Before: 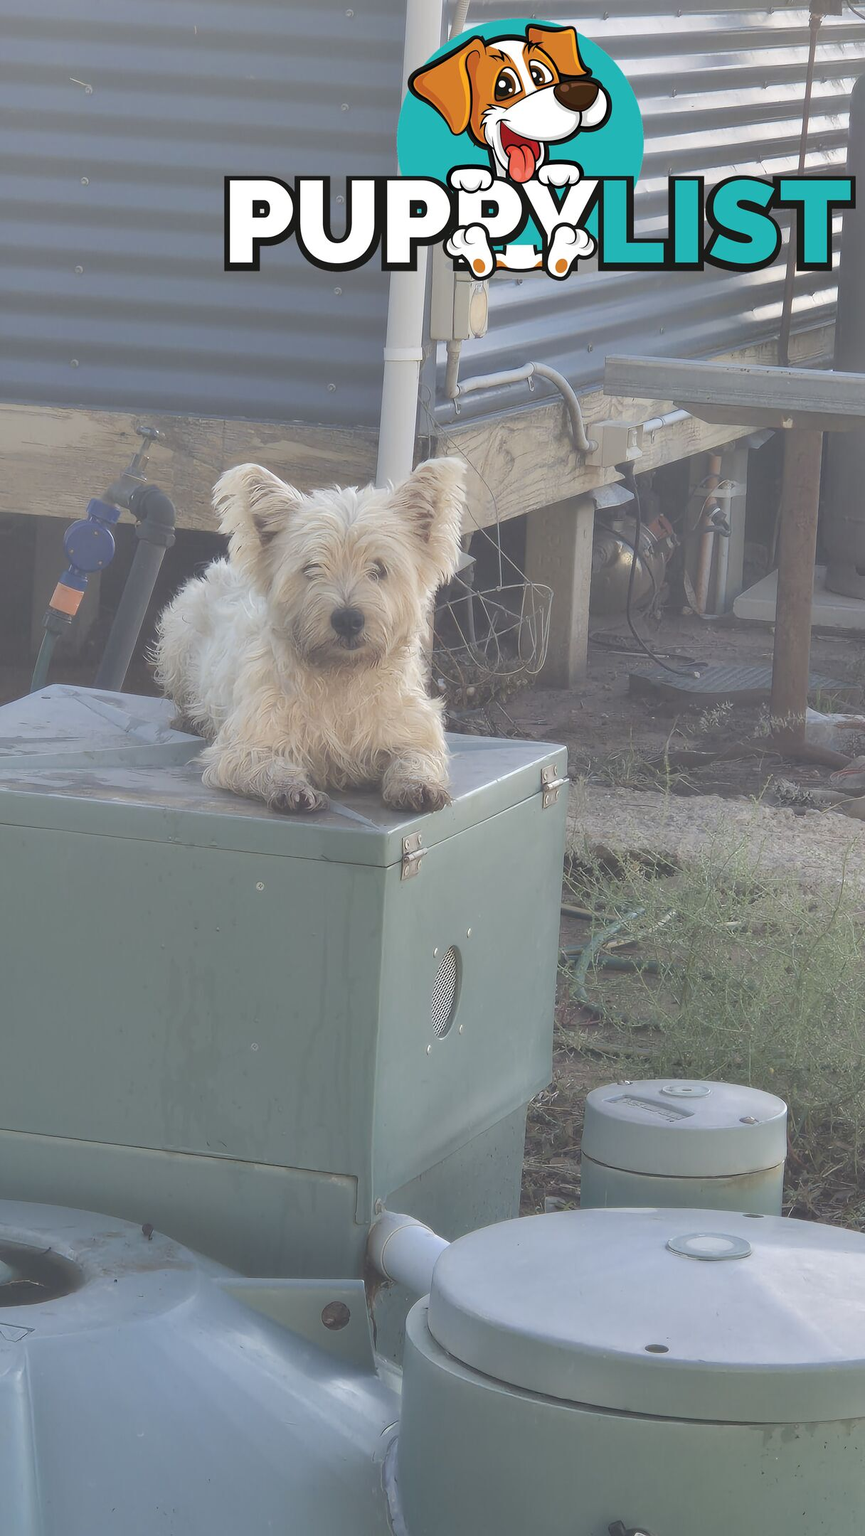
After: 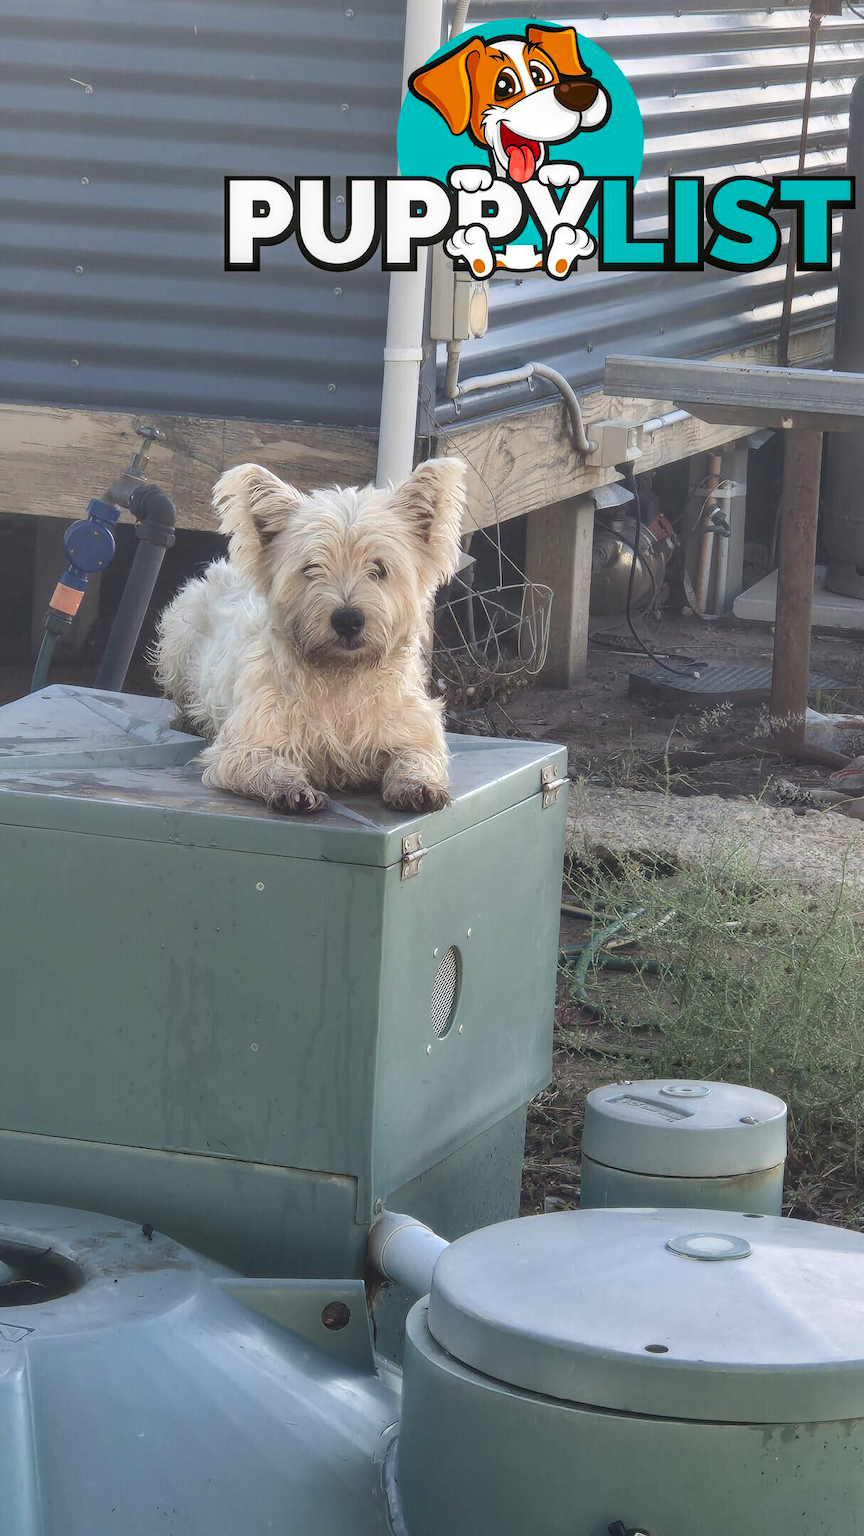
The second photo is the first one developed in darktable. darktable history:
local contrast: on, module defaults
contrast brightness saturation: contrast 0.2, brightness -0.11, saturation 0.1
